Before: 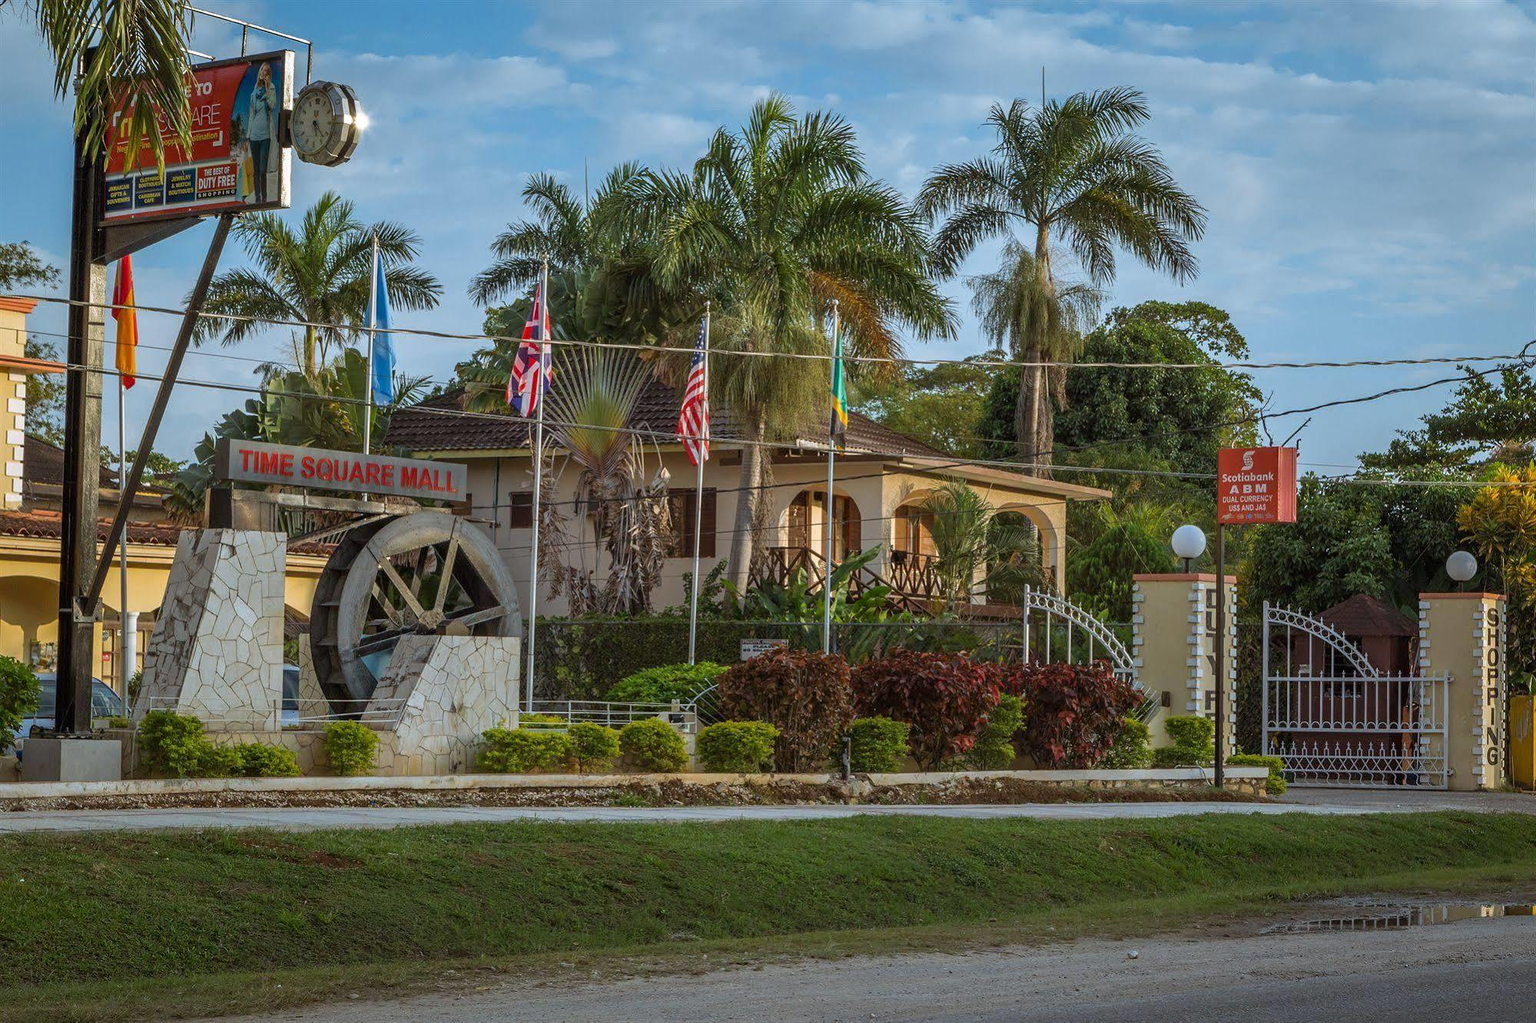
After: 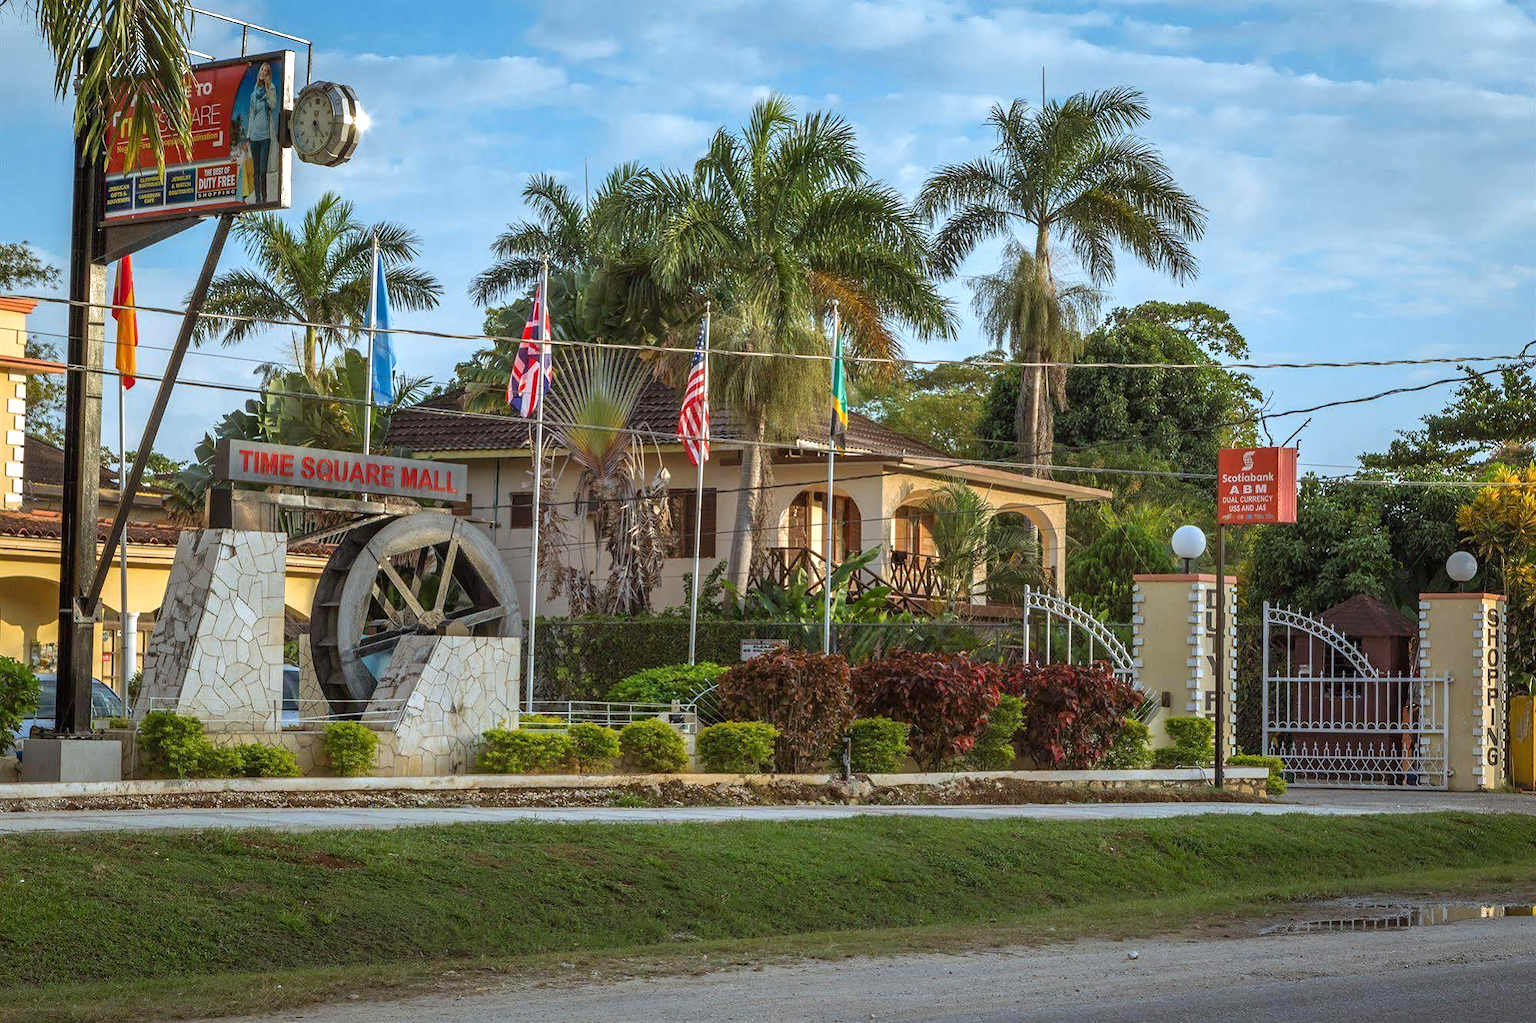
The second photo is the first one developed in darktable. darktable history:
exposure: exposure 0.493 EV, compensate exposure bias true, compensate highlight preservation false
